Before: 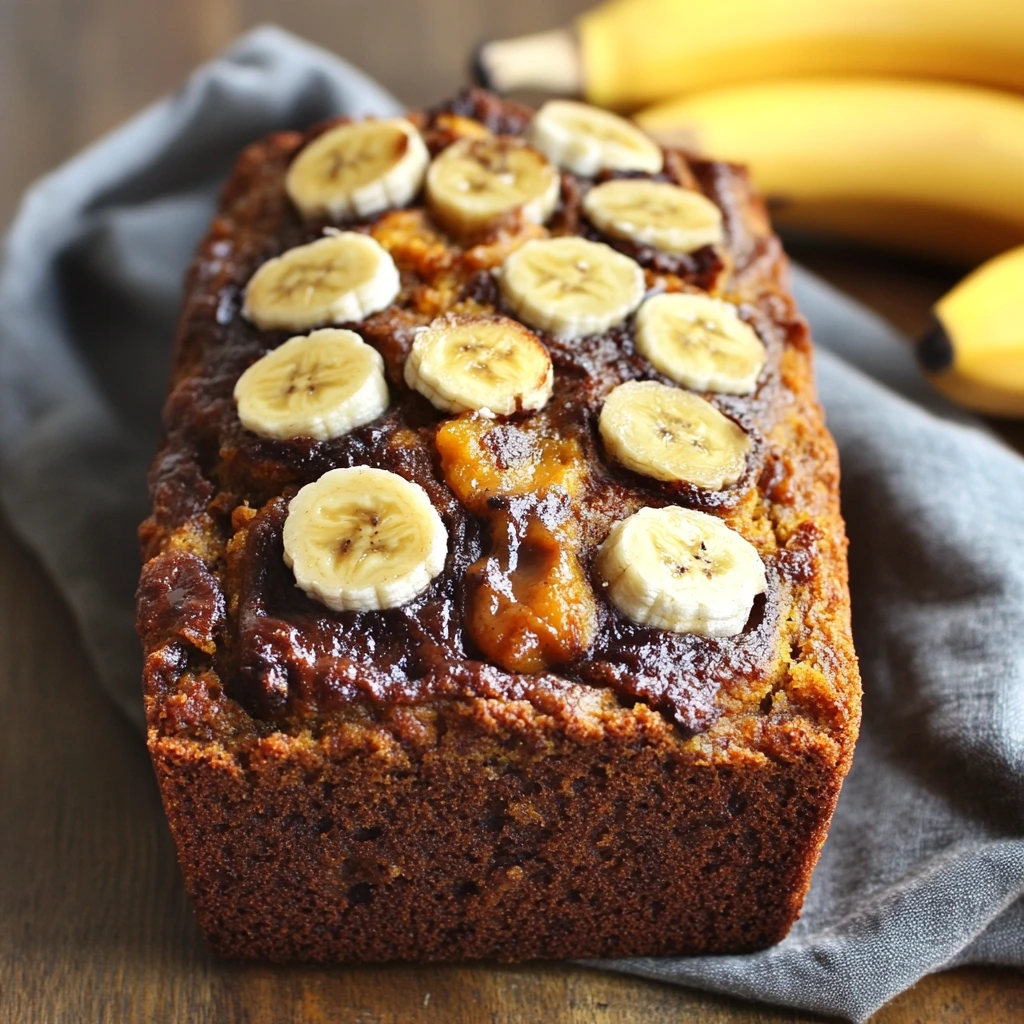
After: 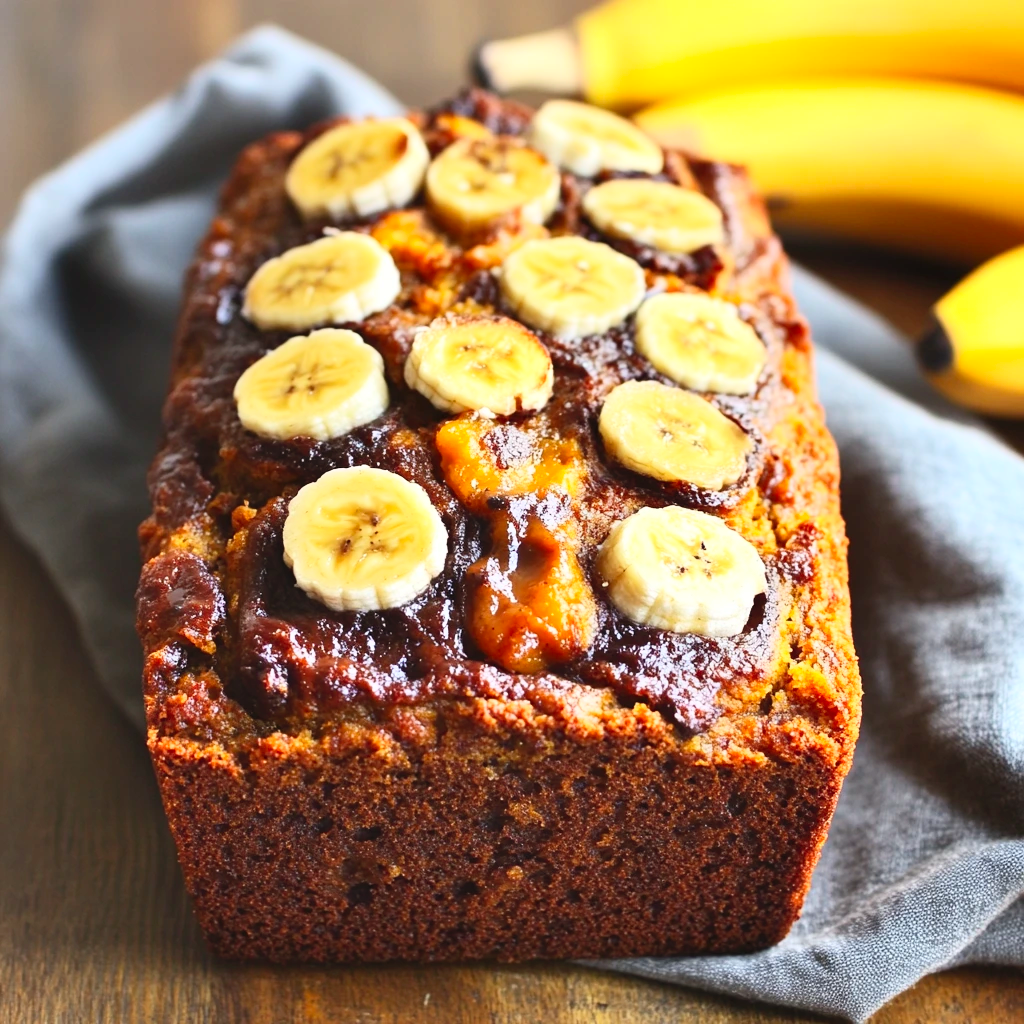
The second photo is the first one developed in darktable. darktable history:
contrast brightness saturation: contrast 0.237, brightness 0.245, saturation 0.383
